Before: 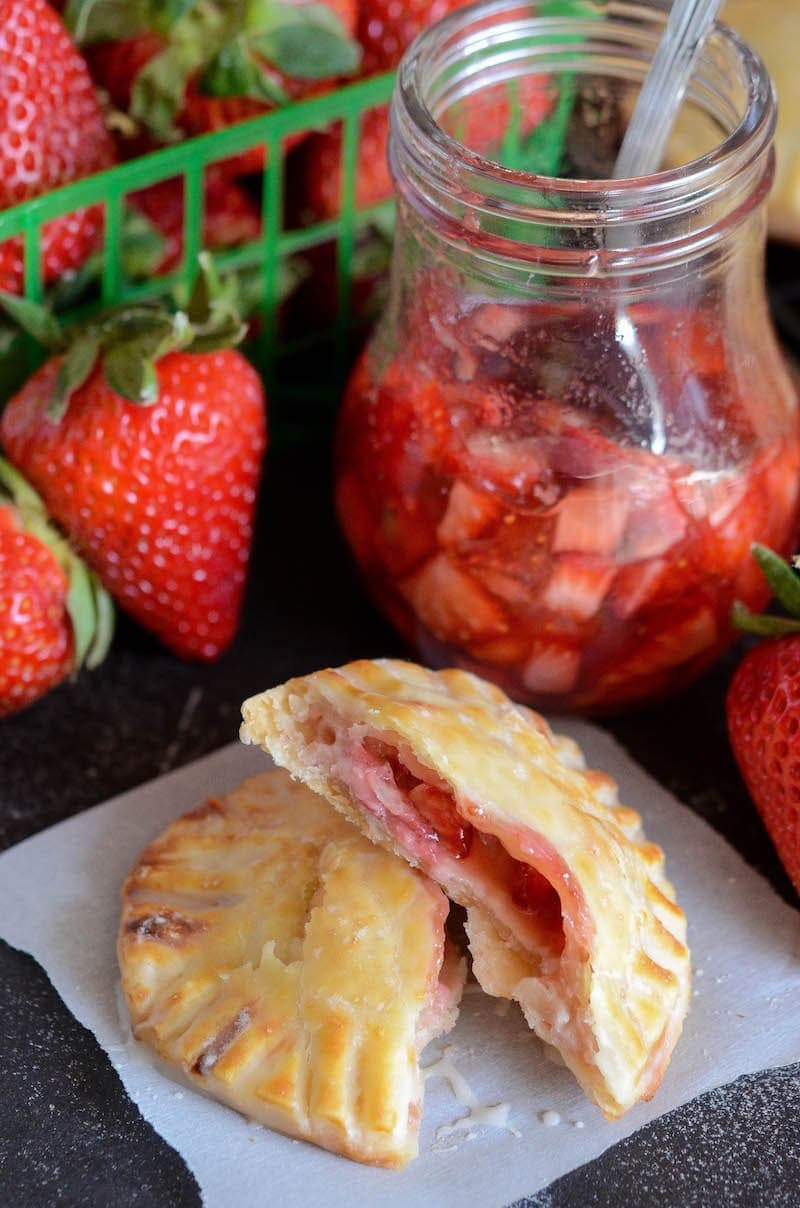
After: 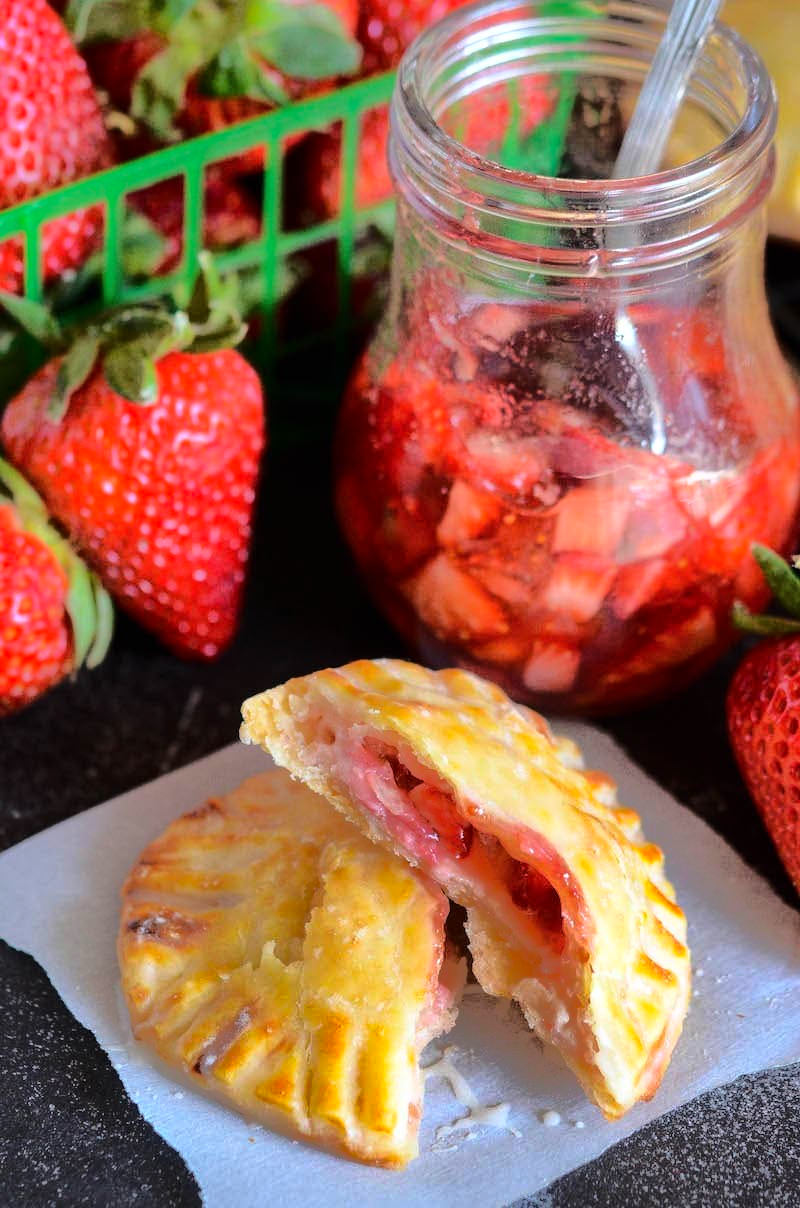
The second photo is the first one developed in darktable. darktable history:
shadows and highlights: shadows -19.2, highlights -73.55
base curve: curves: ch0 [(0, 0) (0.036, 0.037) (0.121, 0.228) (0.46, 0.76) (0.859, 0.983) (1, 1)]
